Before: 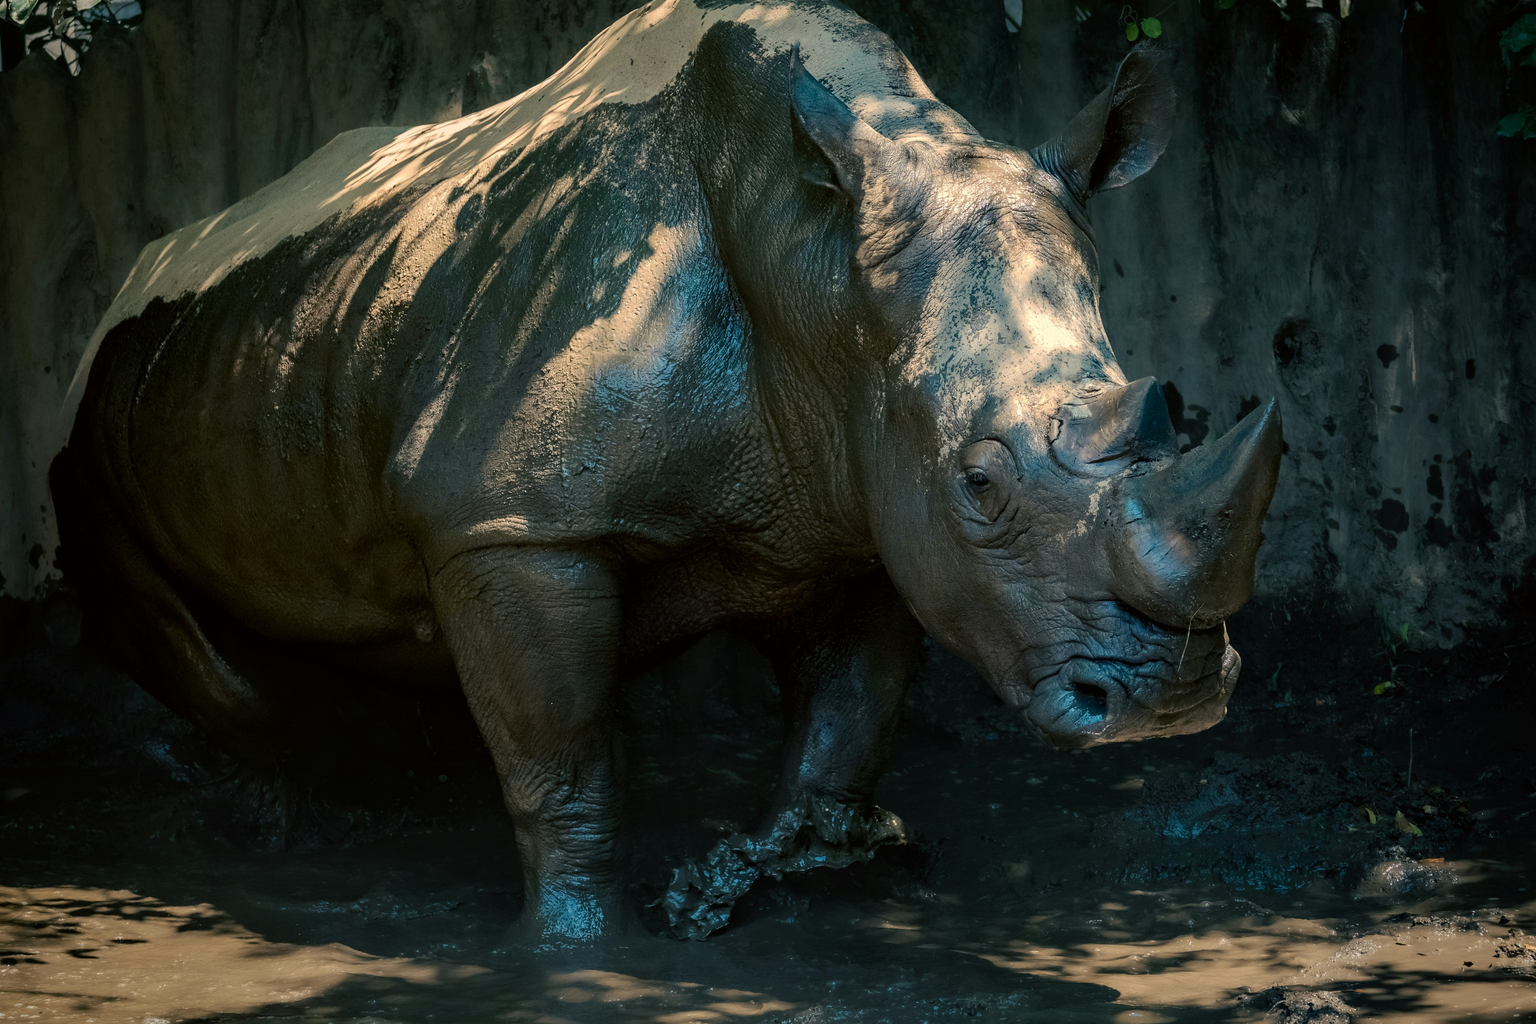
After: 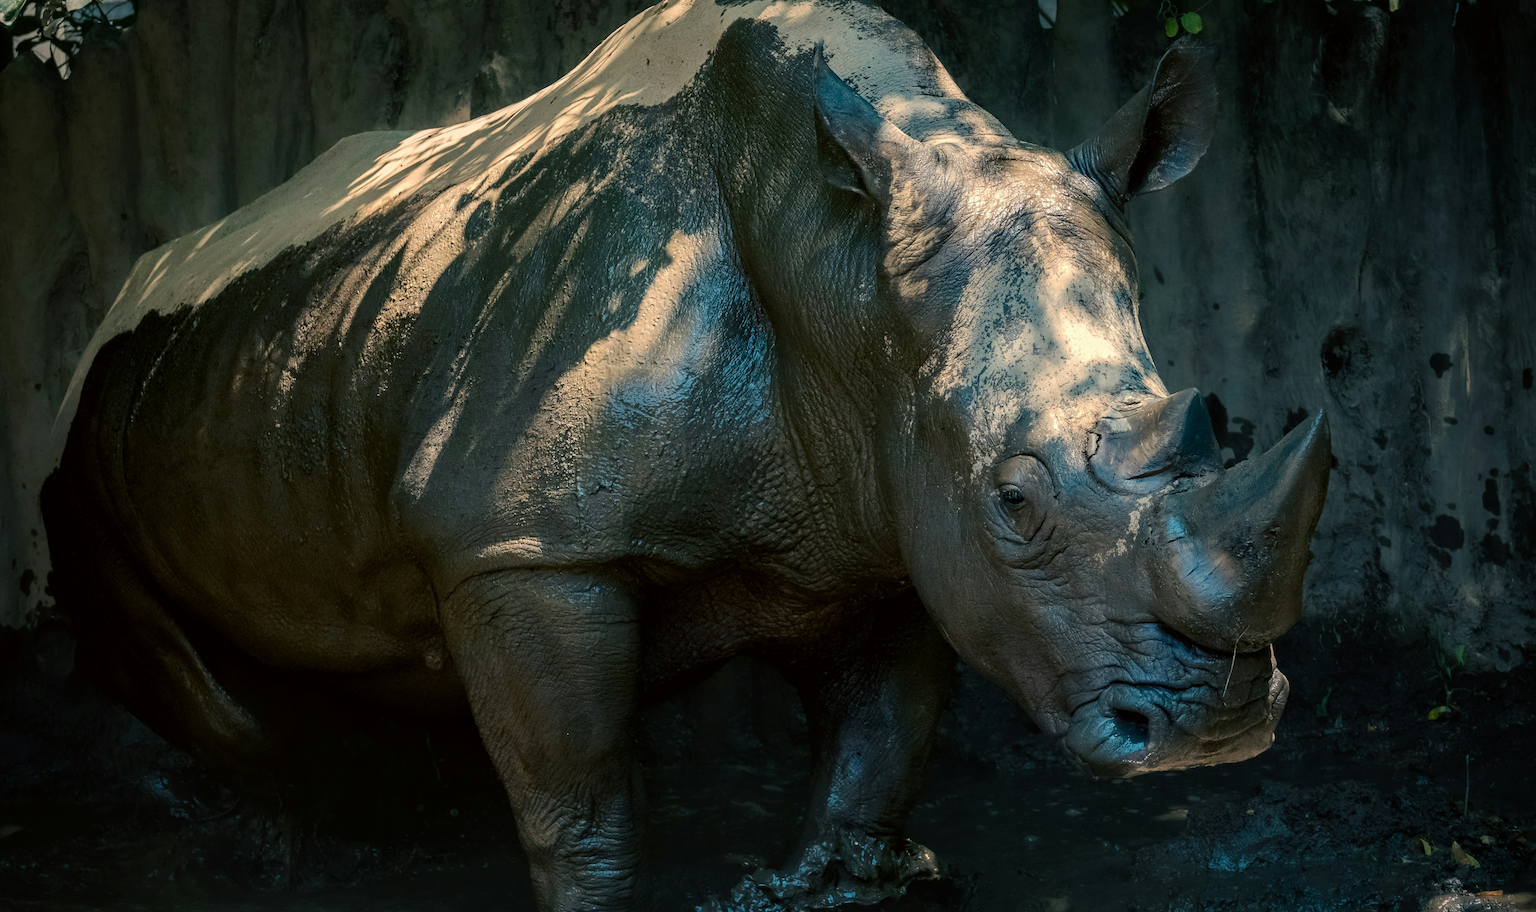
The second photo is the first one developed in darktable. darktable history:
crop and rotate: angle 0.303°, left 0.328%, right 3.39%, bottom 14.15%
